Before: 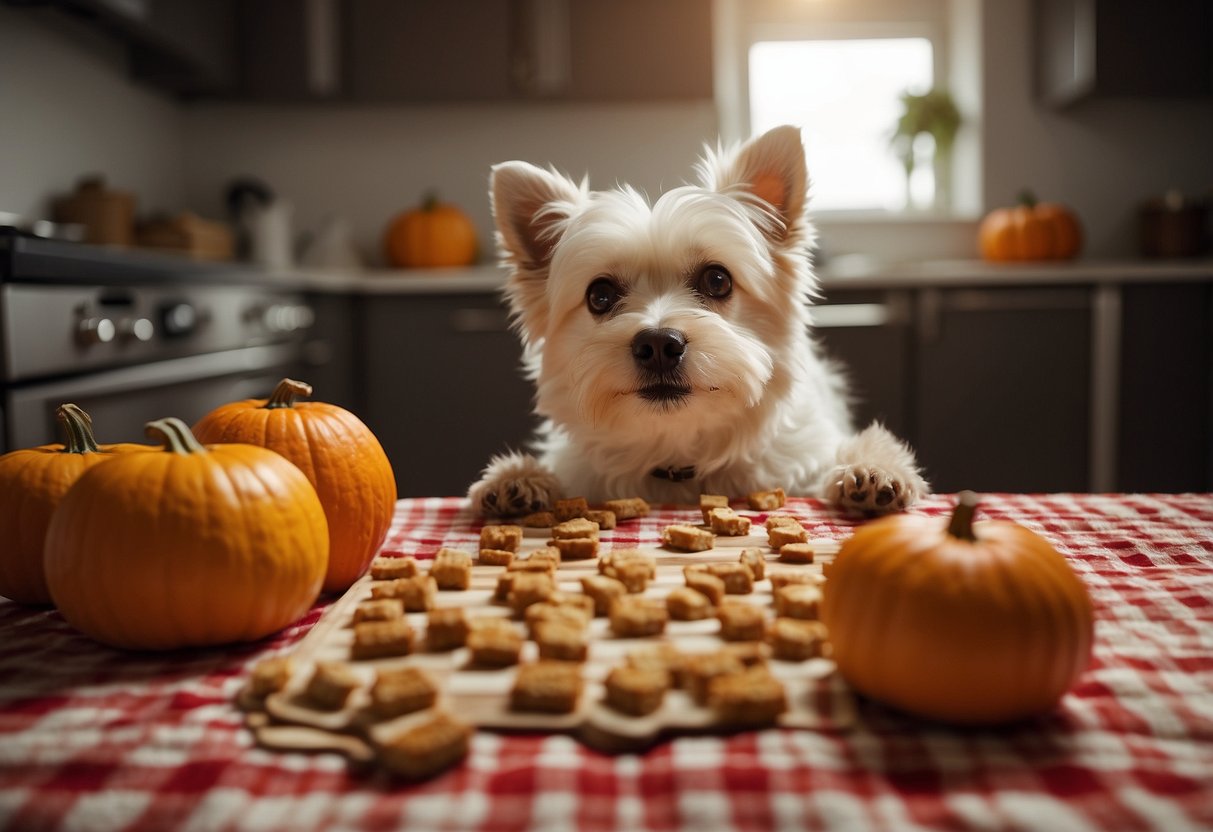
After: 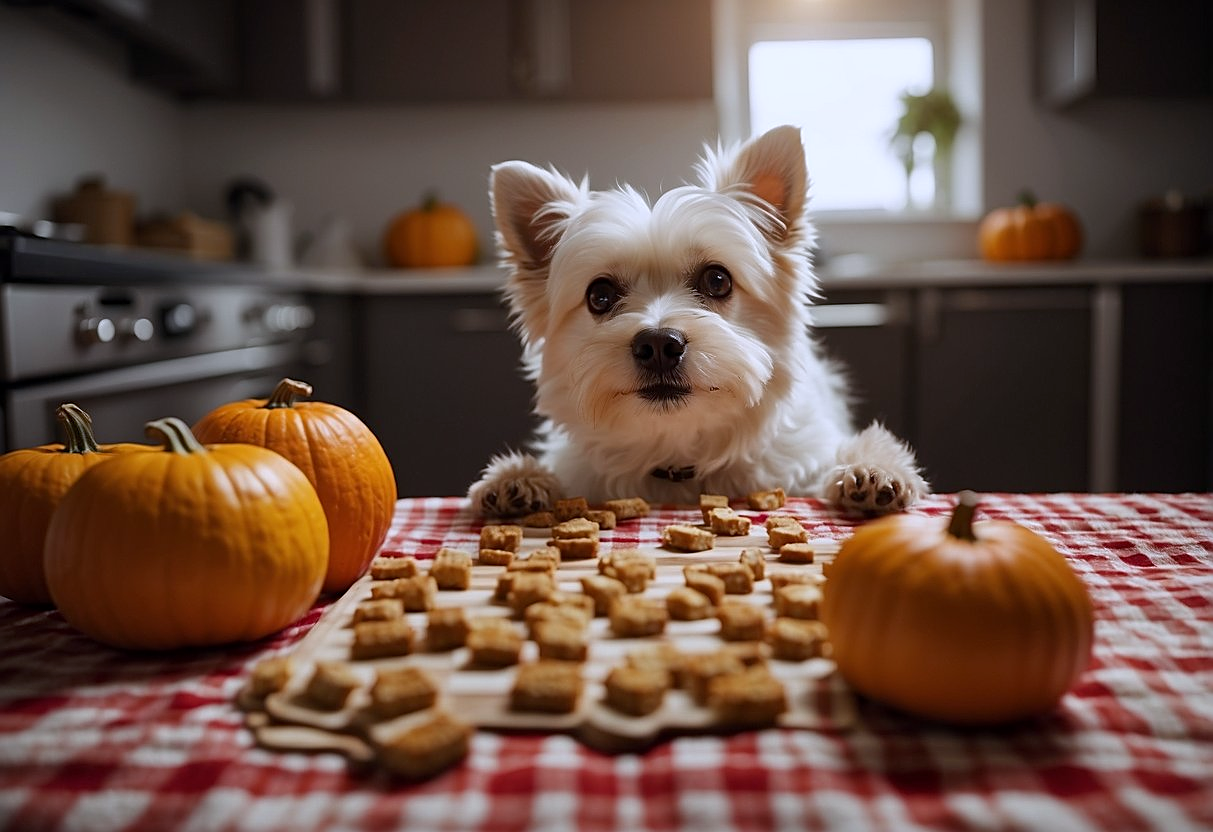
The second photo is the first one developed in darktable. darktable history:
white balance: red 0.967, blue 1.119, emerald 0.756
sharpen: on, module defaults
exposure: black level correction 0.001, exposure -0.125 EV, compensate exposure bias true, compensate highlight preservation false
